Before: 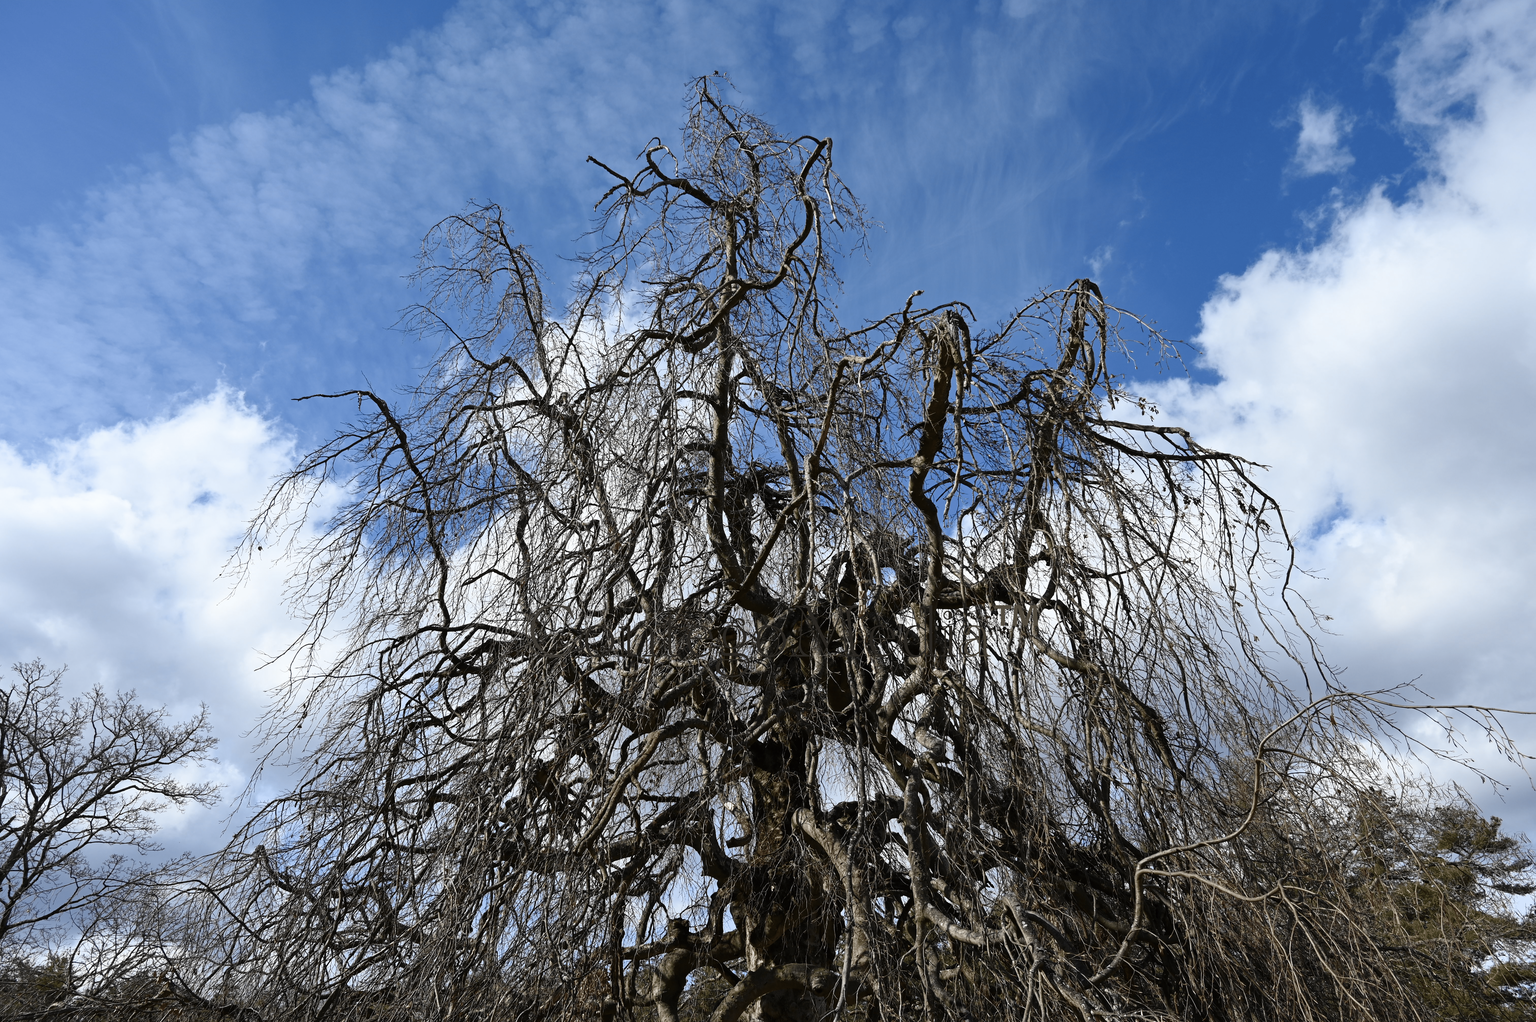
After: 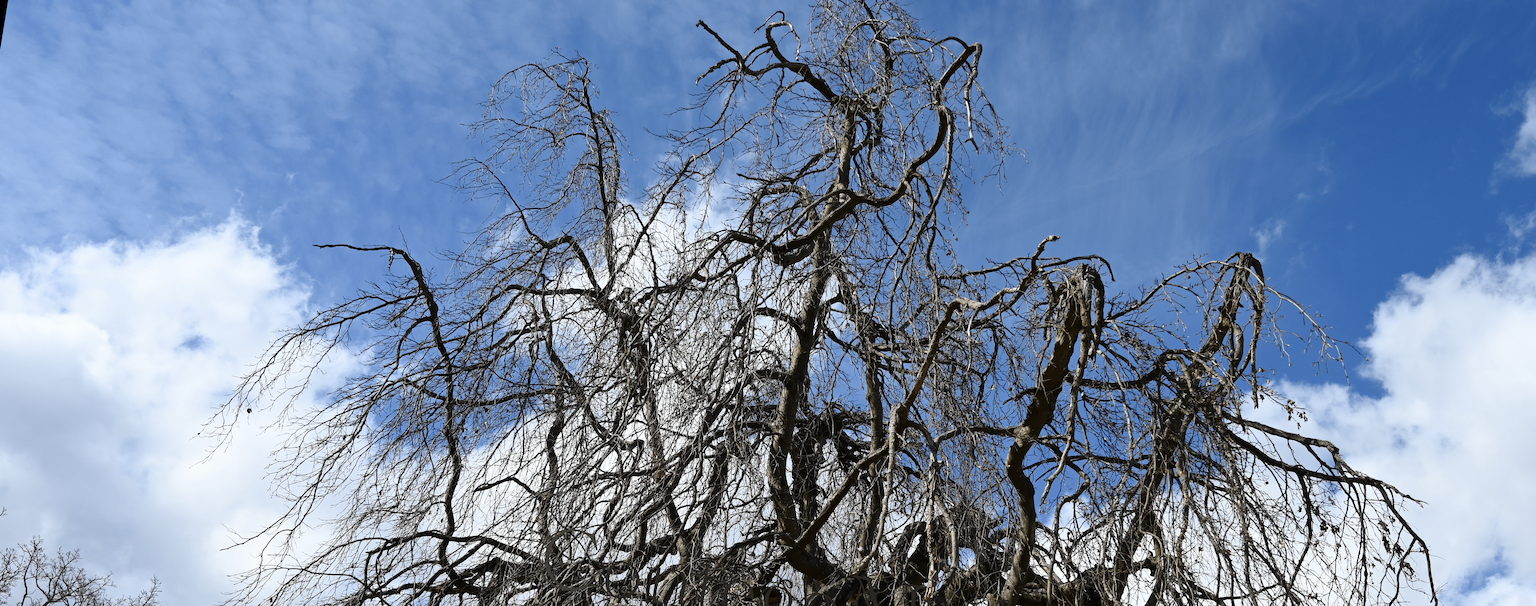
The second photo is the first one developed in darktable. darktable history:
crop: left 7.036%, top 18.398%, right 14.379%, bottom 40.043%
rotate and perspective: rotation 9.12°, automatic cropping off
